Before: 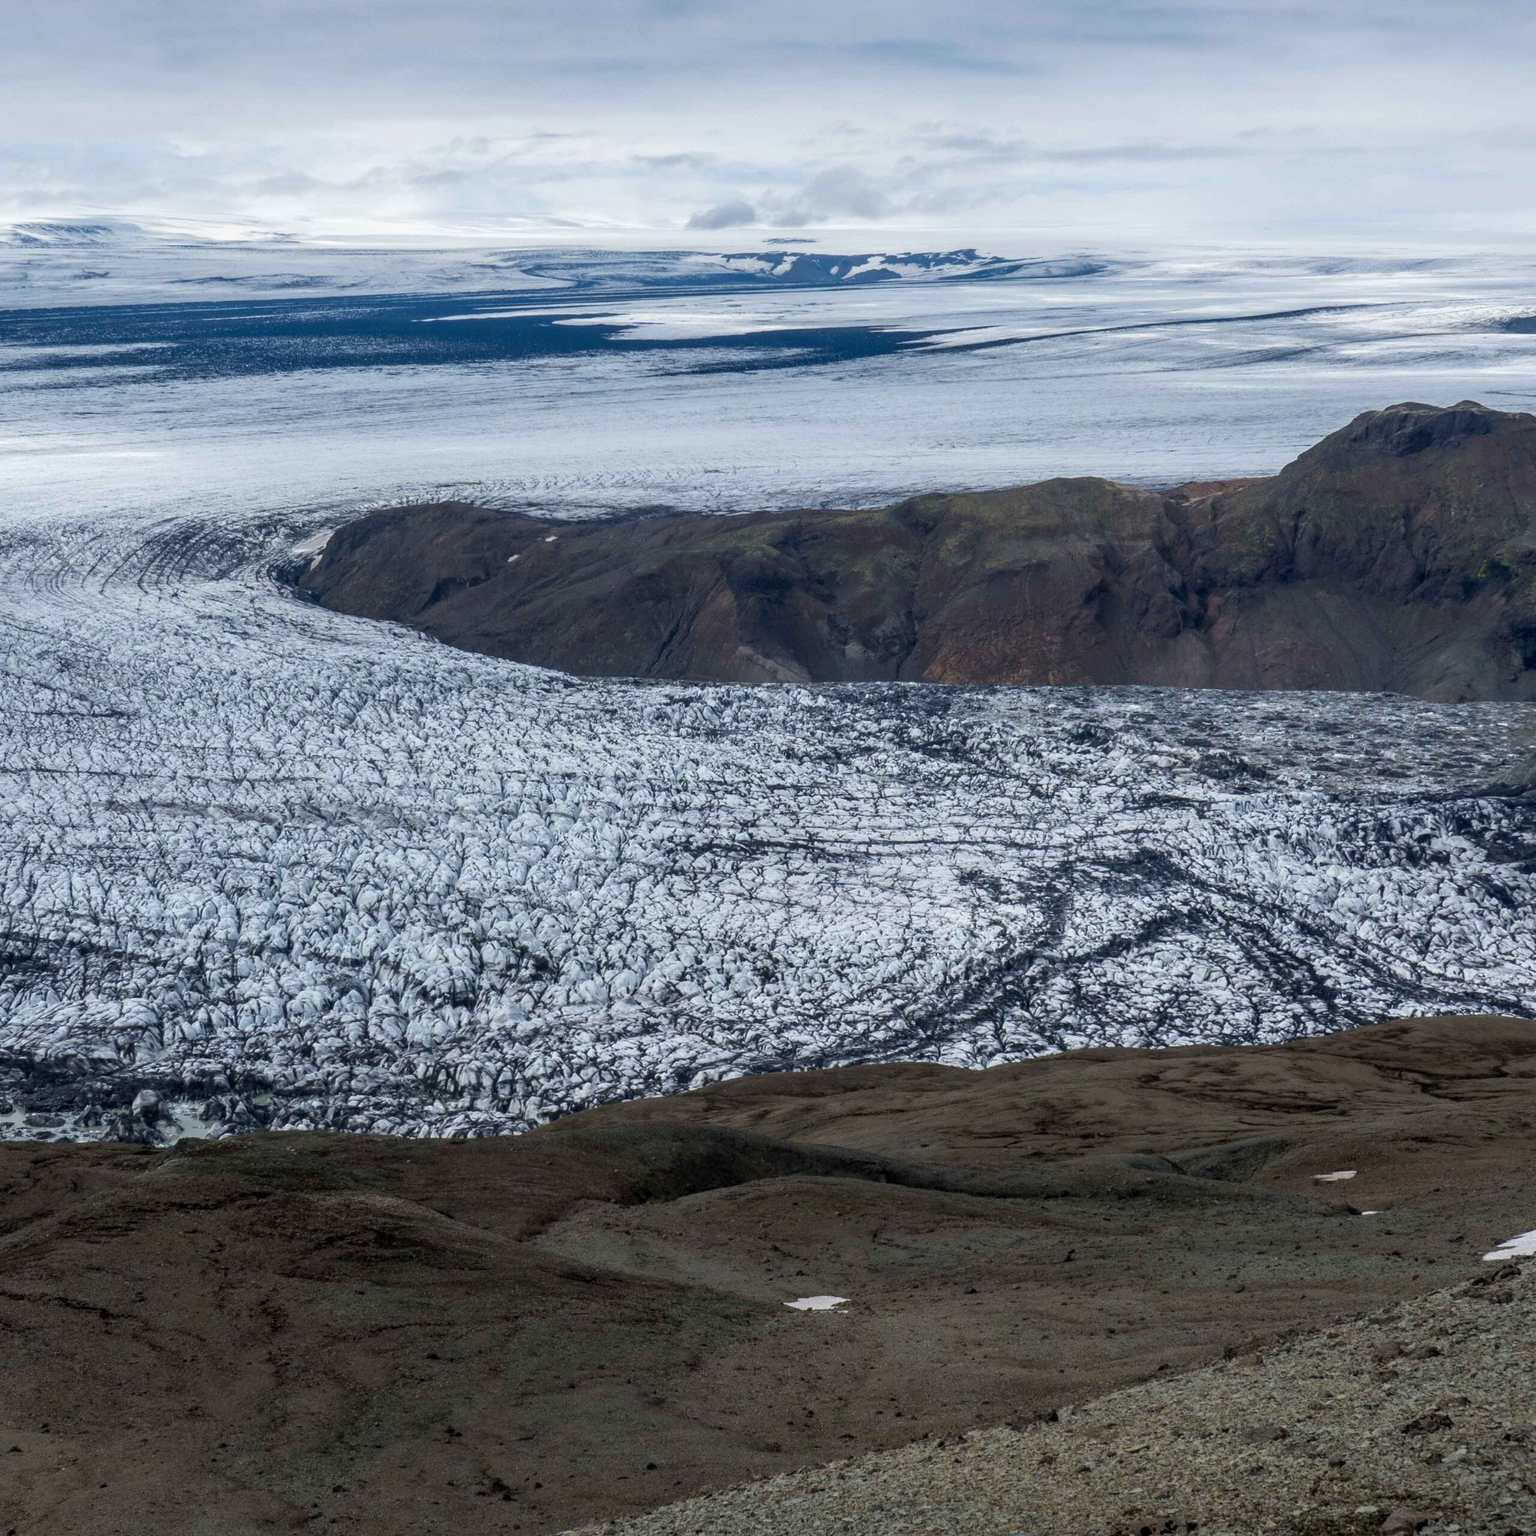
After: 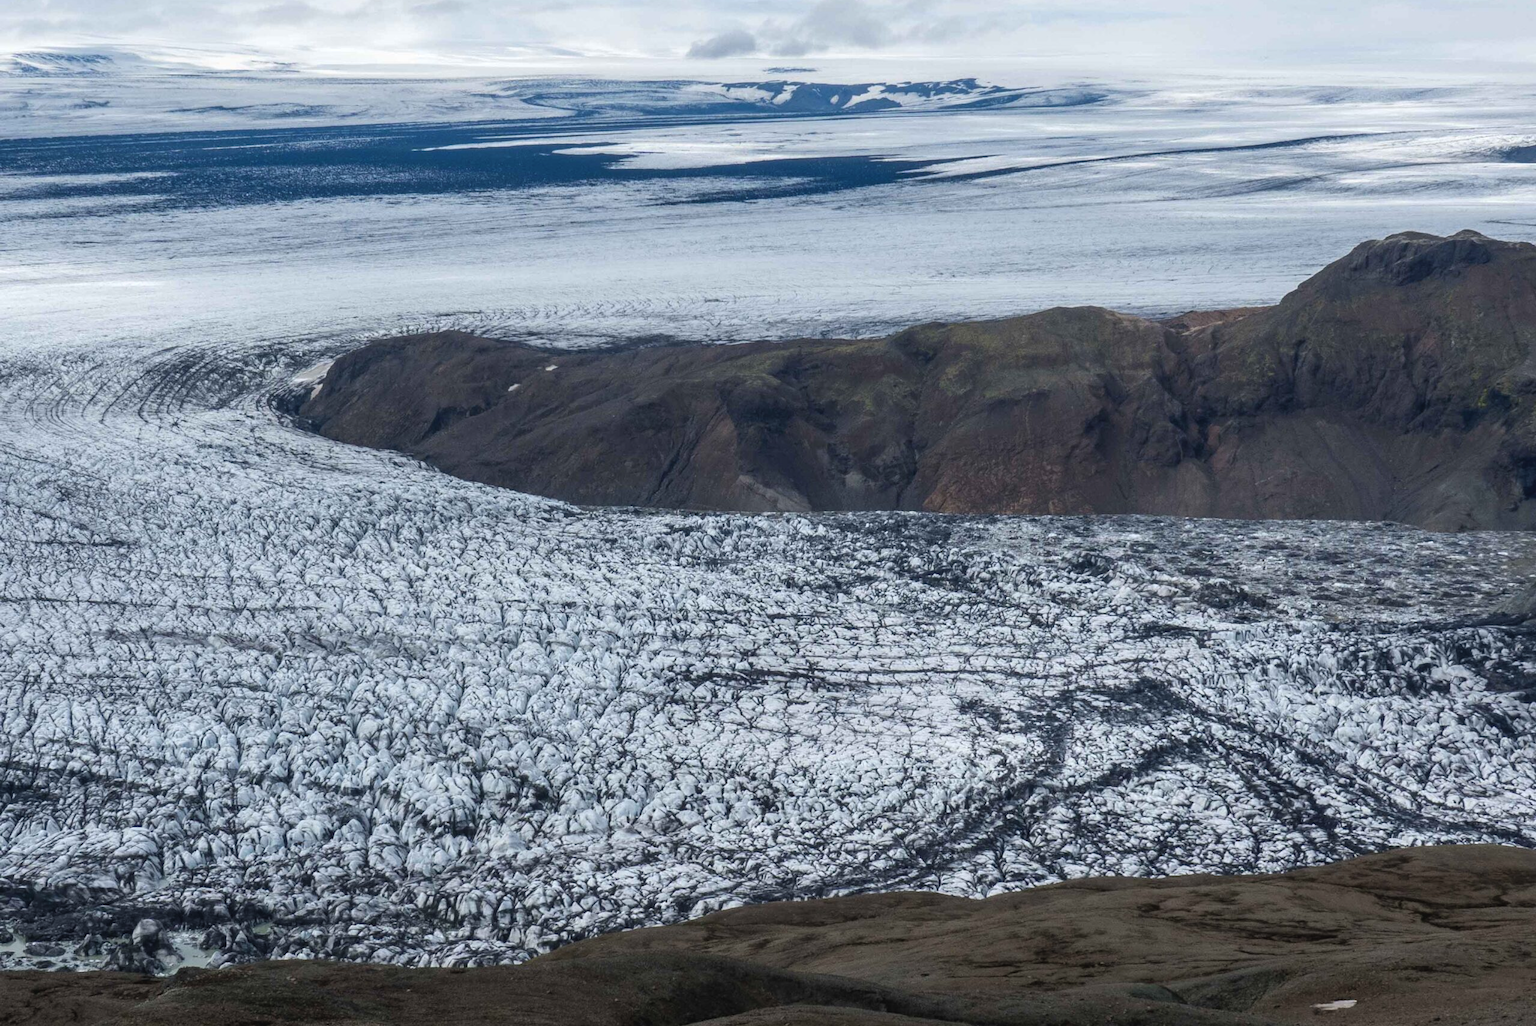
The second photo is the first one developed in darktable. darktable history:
crop: top 11.156%, bottom 21.826%
exposure: black level correction -0.004, exposure 0.054 EV, compensate exposure bias true, compensate highlight preservation false
